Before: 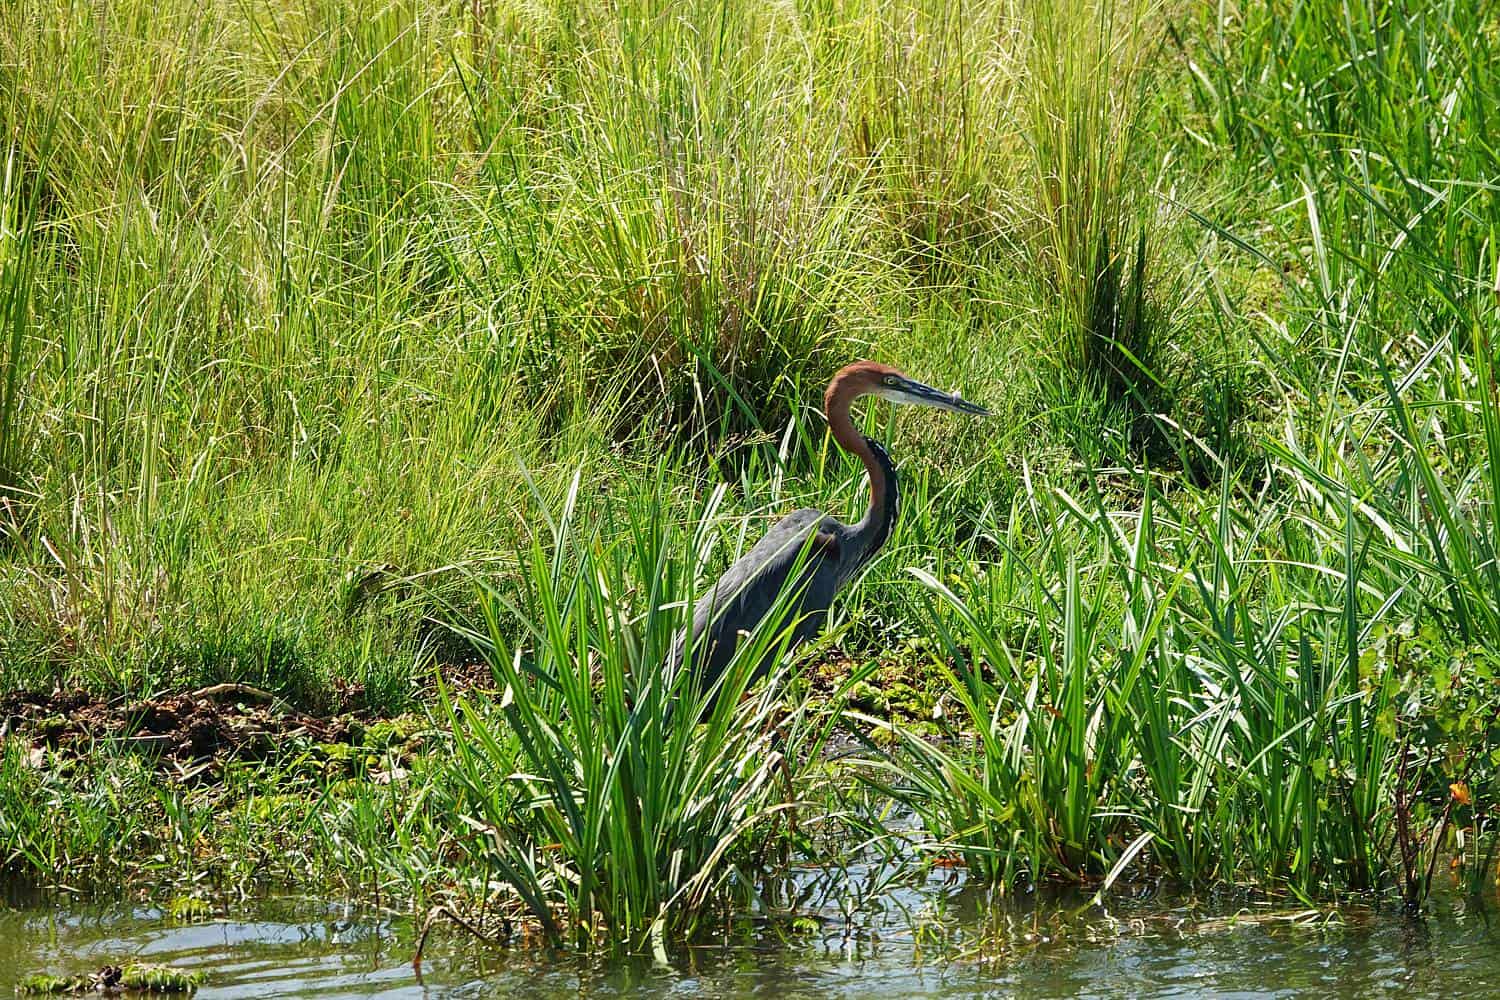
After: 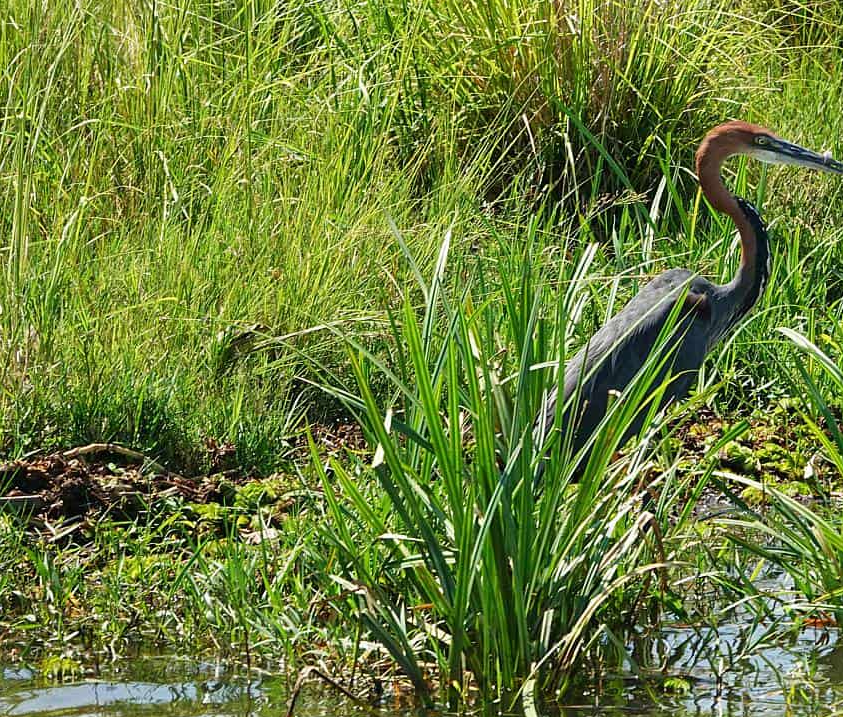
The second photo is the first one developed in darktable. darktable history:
crop: left 8.64%, top 24.094%, right 35.104%, bottom 4.193%
